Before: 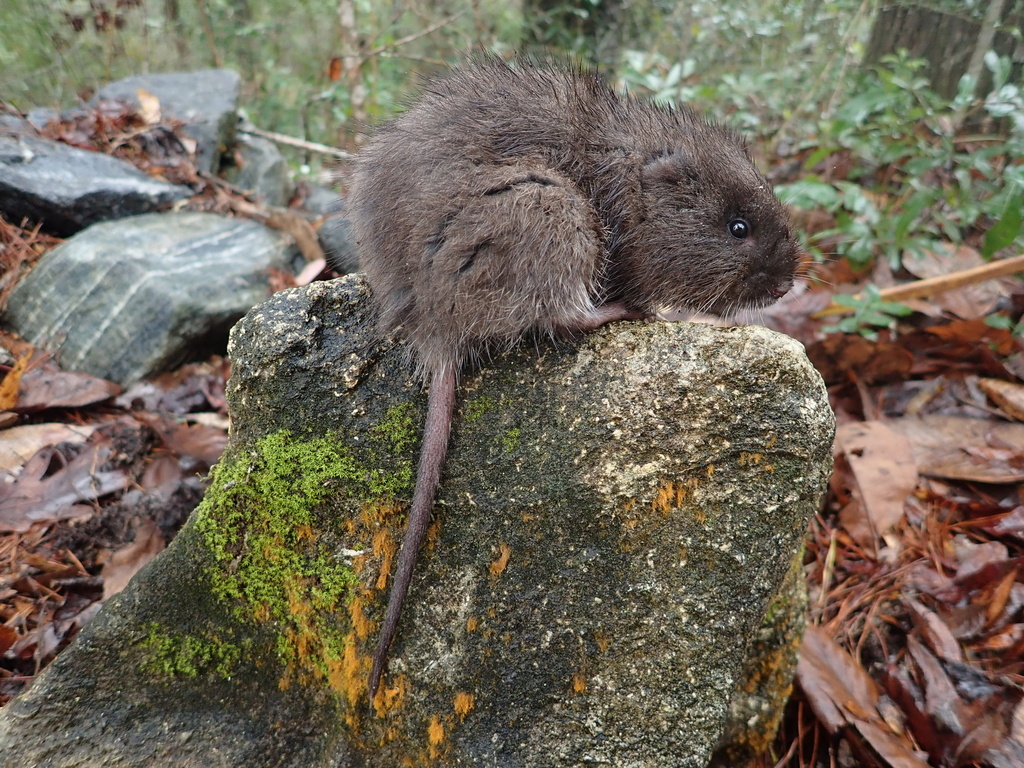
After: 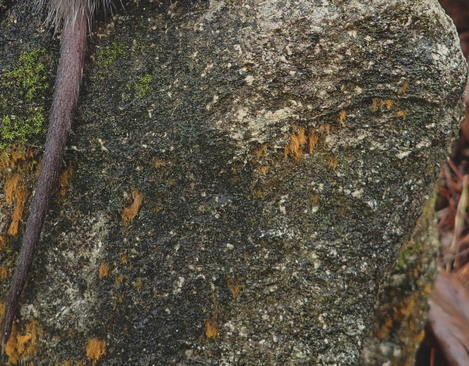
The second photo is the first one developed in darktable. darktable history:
exposure: black level correction -0.015, exposure -0.537 EV, compensate highlight preservation false
crop: left 35.966%, top 46.165%, right 18.222%, bottom 6.137%
